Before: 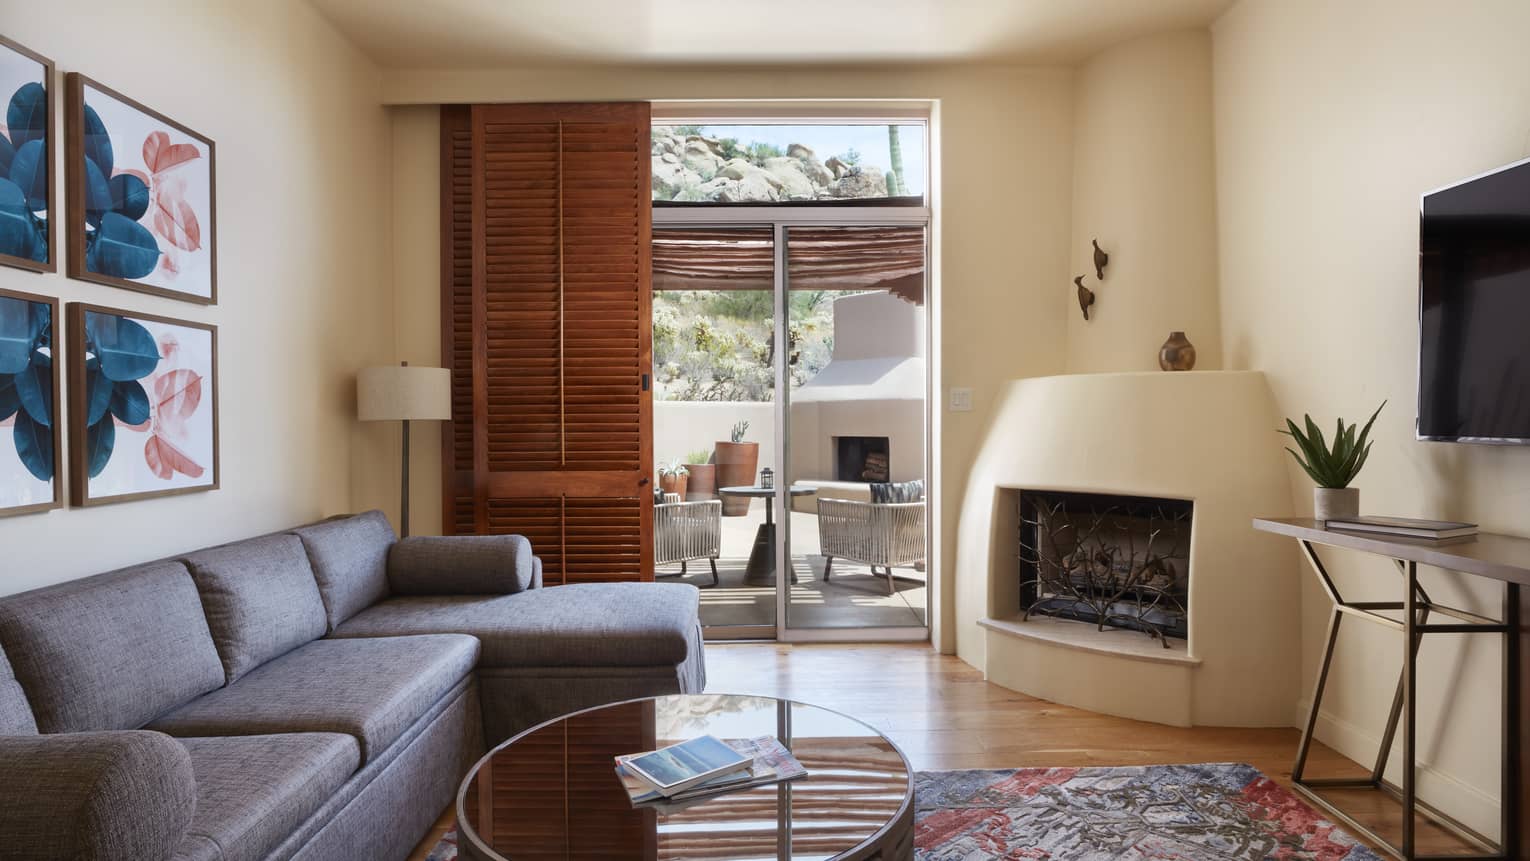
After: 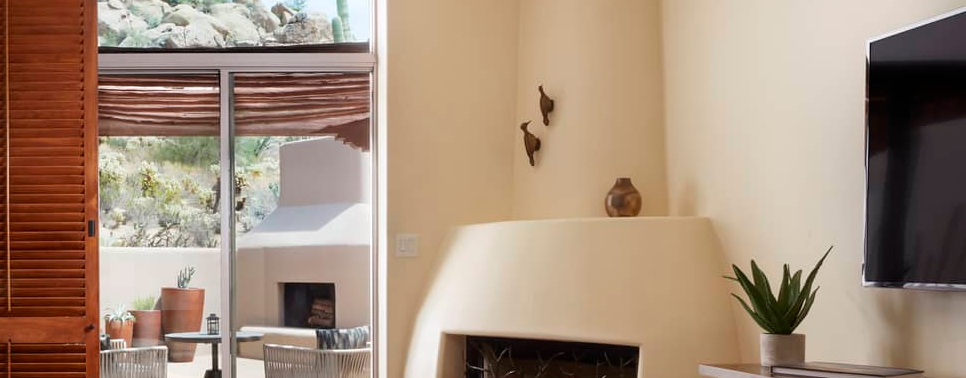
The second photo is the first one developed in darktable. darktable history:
crop: left 36.238%, top 17.985%, right 0.389%, bottom 38.097%
